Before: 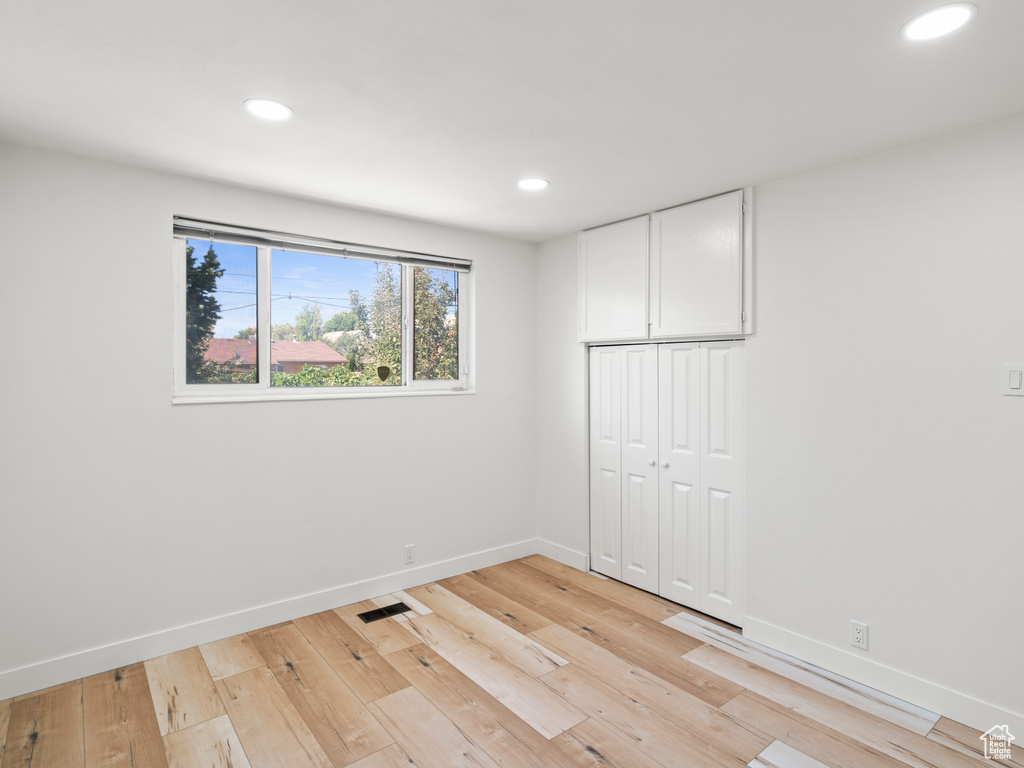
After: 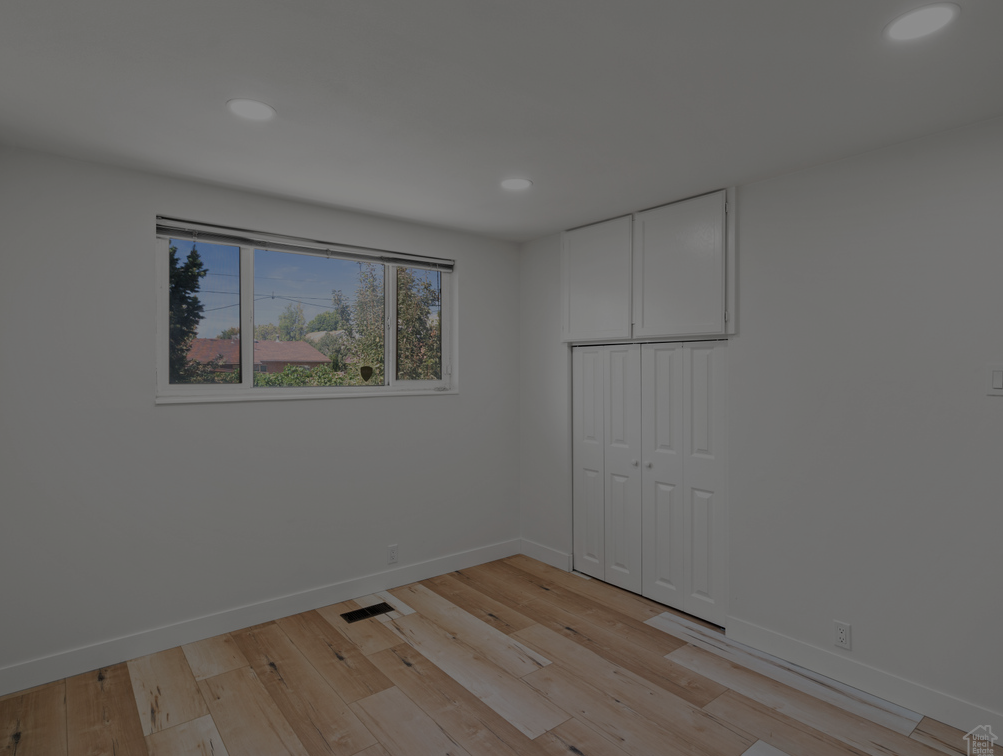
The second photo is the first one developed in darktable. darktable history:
crop: left 1.735%, right 0.288%, bottom 1.476%
exposure: exposure 0.085 EV, compensate exposure bias true, compensate highlight preservation false
